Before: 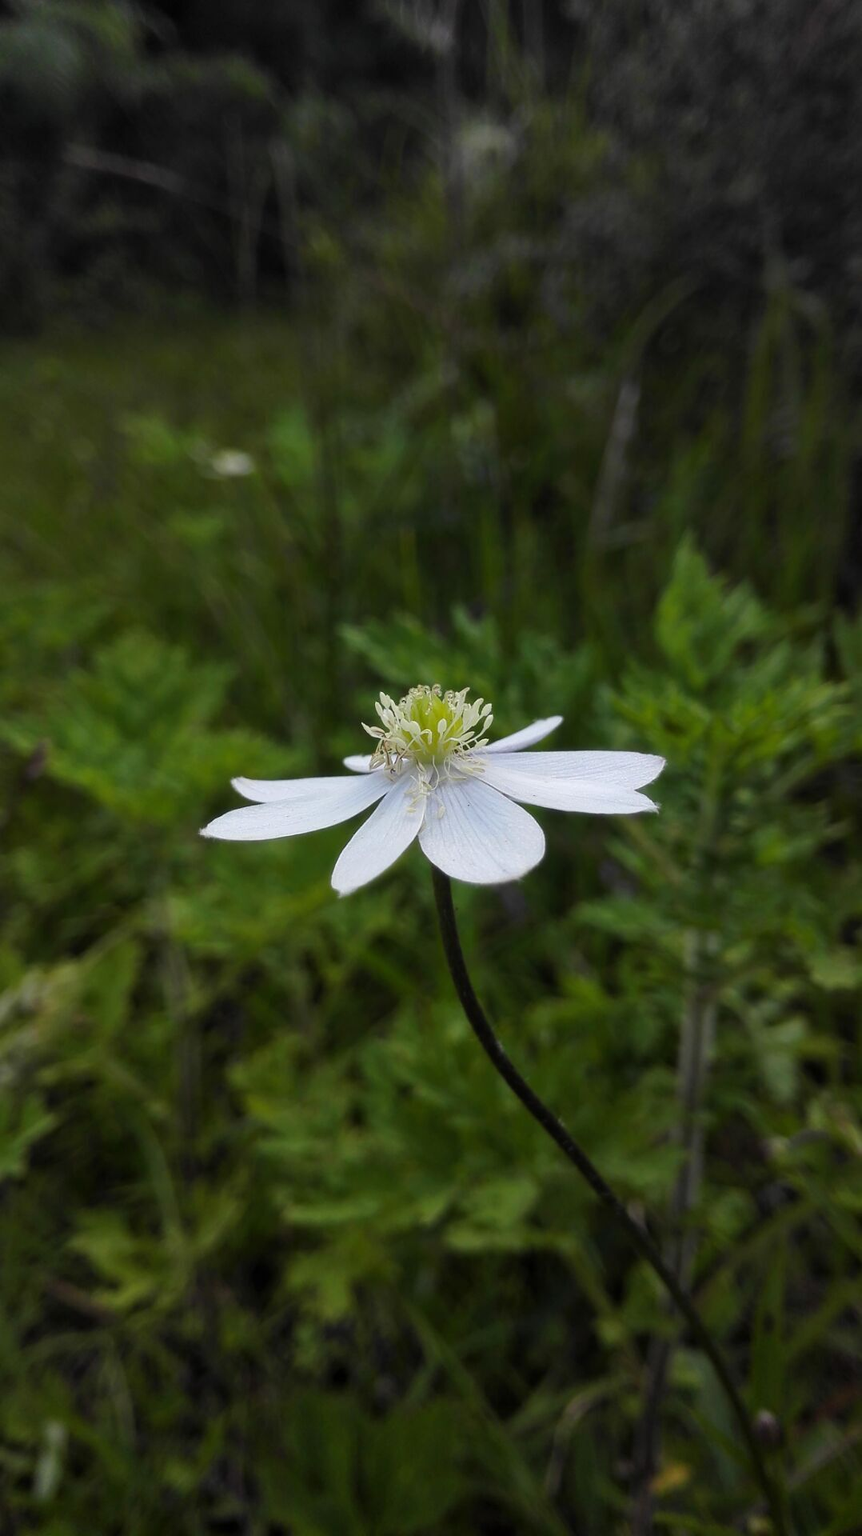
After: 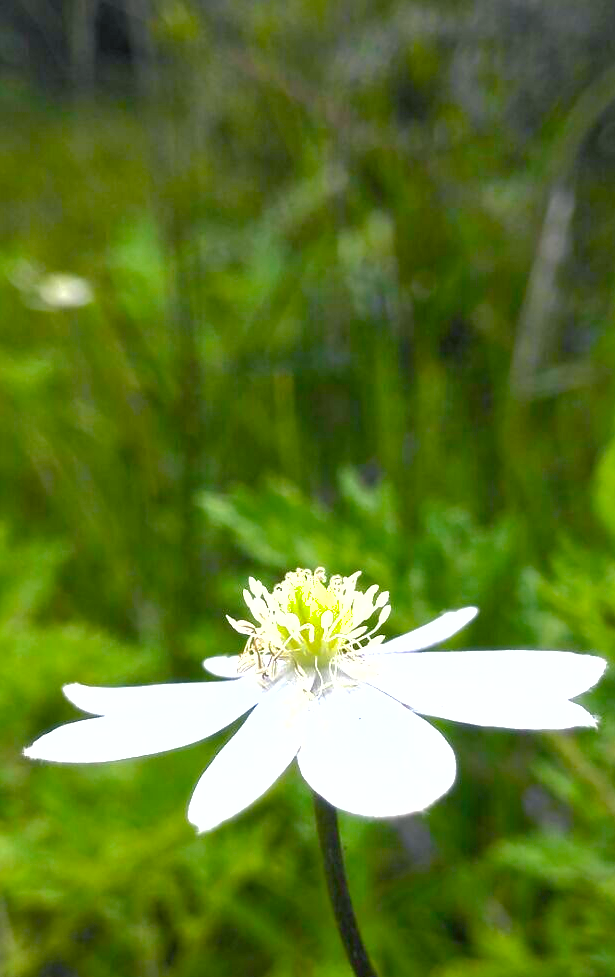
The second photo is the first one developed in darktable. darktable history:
exposure: black level correction 0.001, exposure 1.712 EV, compensate highlight preservation false
shadows and highlights: on, module defaults
crop: left 21.051%, top 15.012%, right 21.828%, bottom 34.076%
color balance rgb: shadows lift › chroma 2.022%, shadows lift › hue 214.85°, perceptual saturation grading › global saturation 20%, perceptual saturation grading › highlights -25.109%, perceptual saturation grading › shadows 49.391%
